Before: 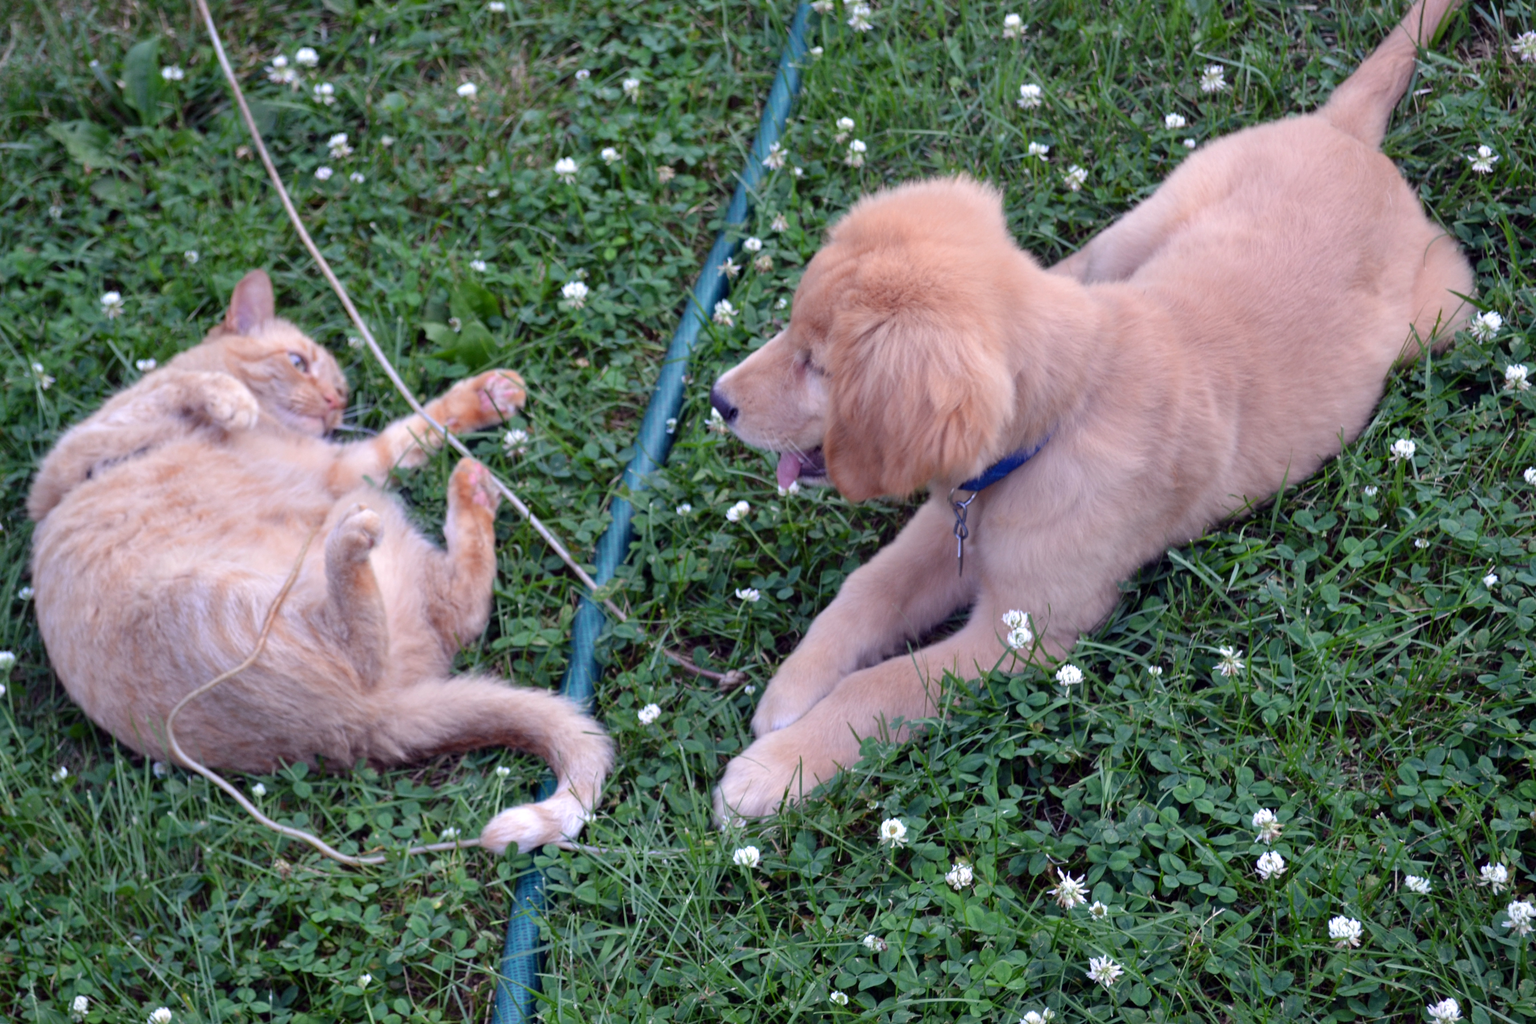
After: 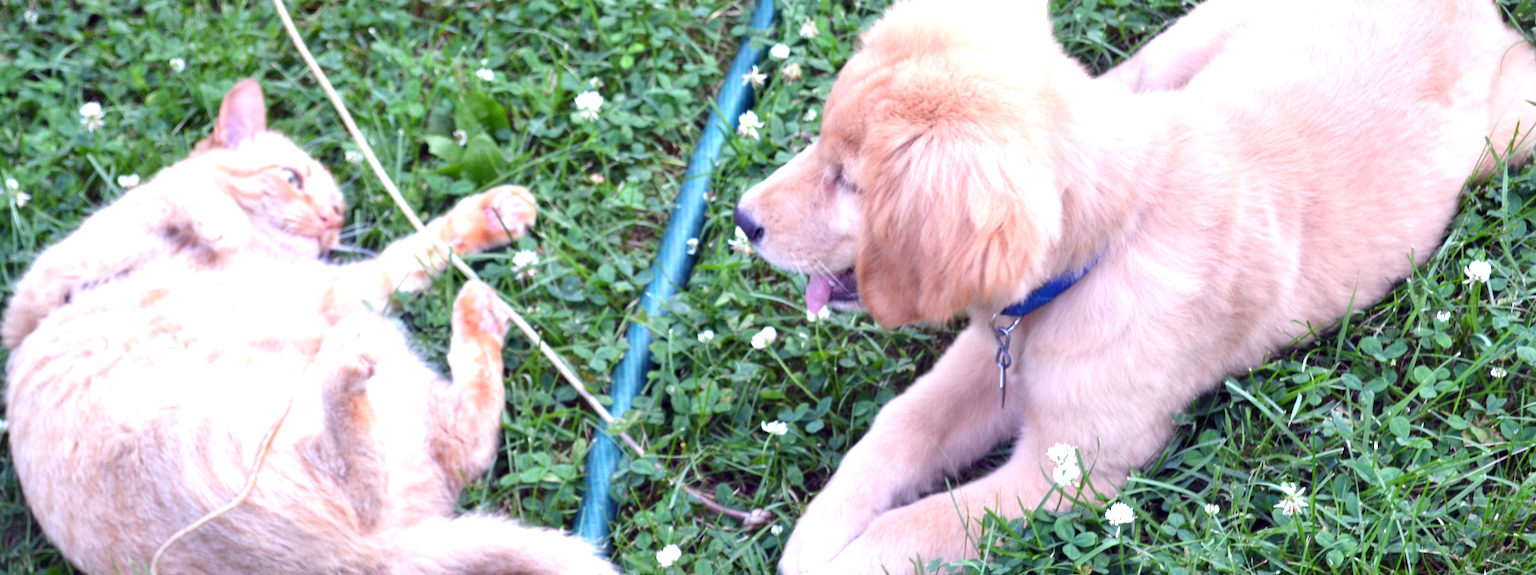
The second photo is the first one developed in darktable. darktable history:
white balance: red 0.986, blue 1.01
exposure: black level correction 0, exposure 1.2 EV, compensate exposure bias true, compensate highlight preservation false
crop: left 1.744%, top 19.225%, right 5.069%, bottom 28.357%
